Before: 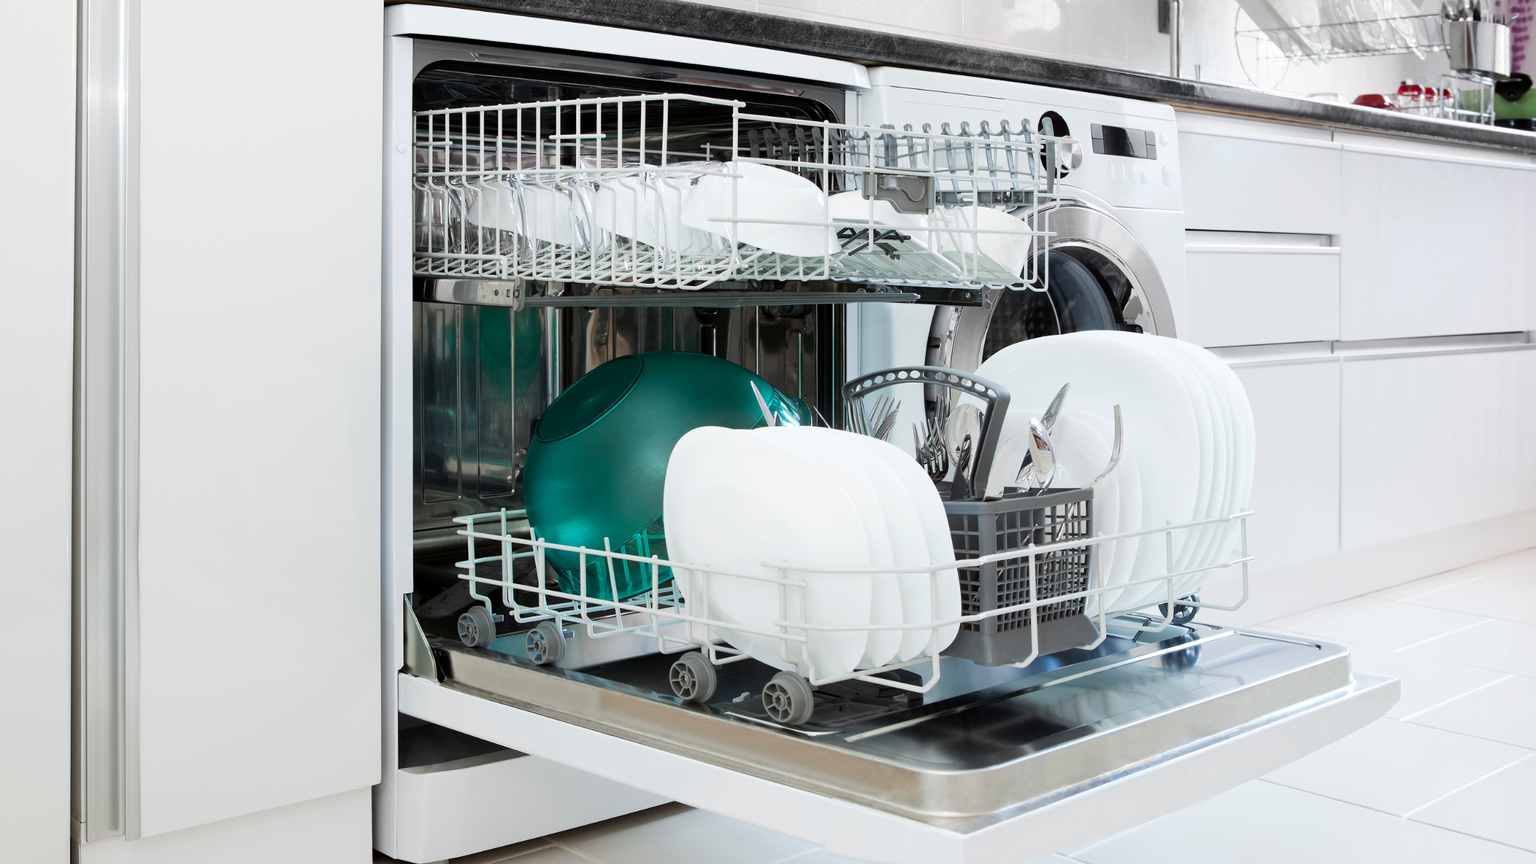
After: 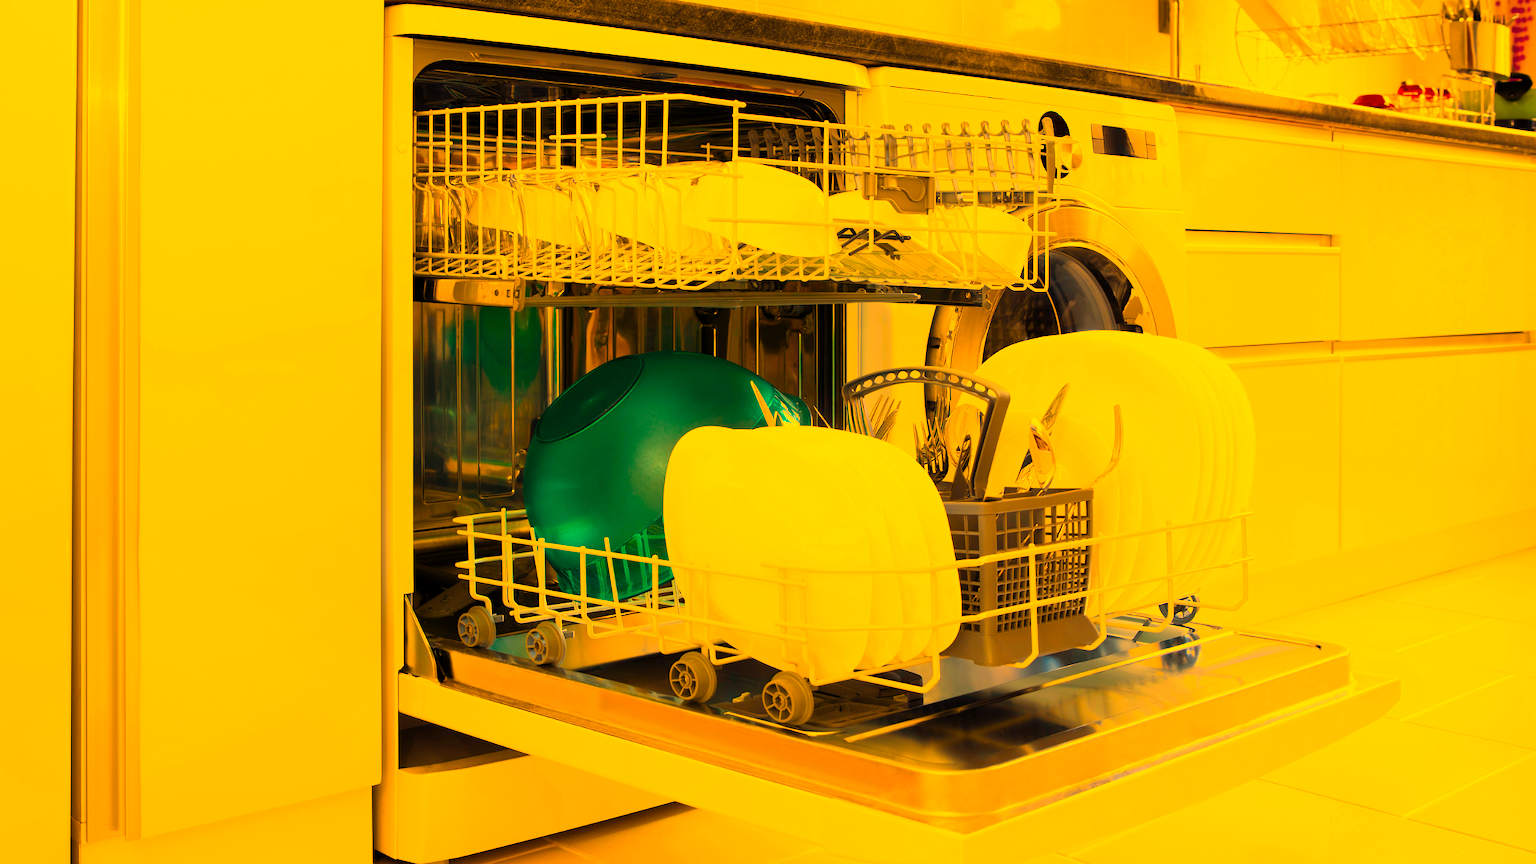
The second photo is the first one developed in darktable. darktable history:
white balance: red 1.467, blue 0.684
color balance rgb: linear chroma grading › global chroma 25%, perceptual saturation grading › global saturation 50%
